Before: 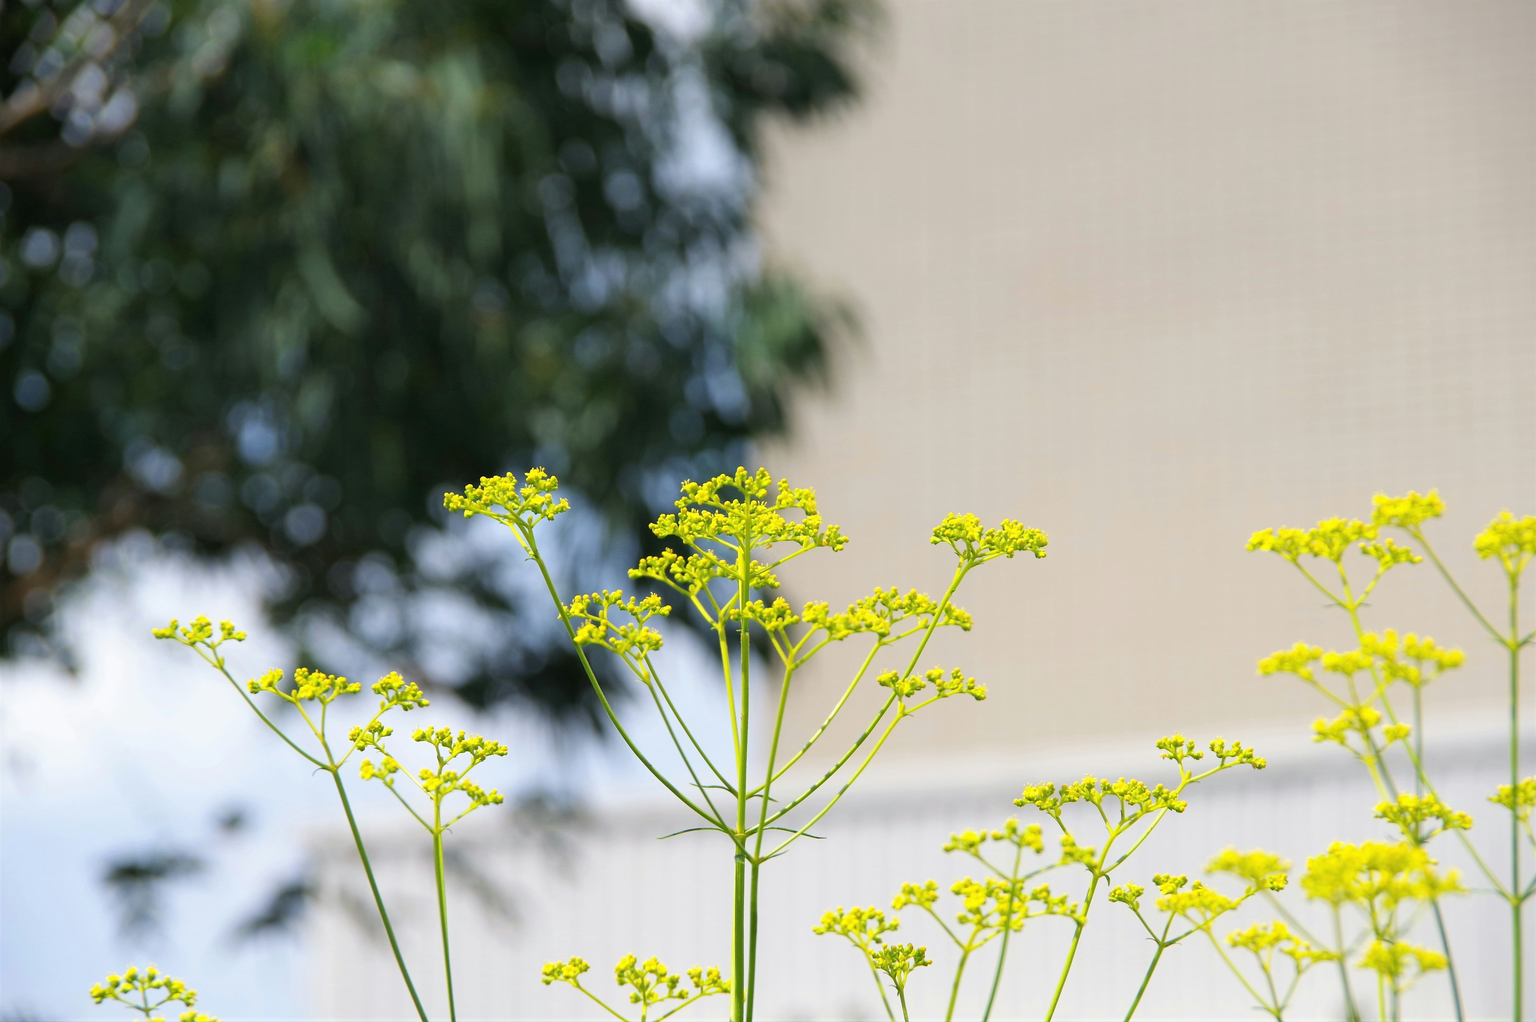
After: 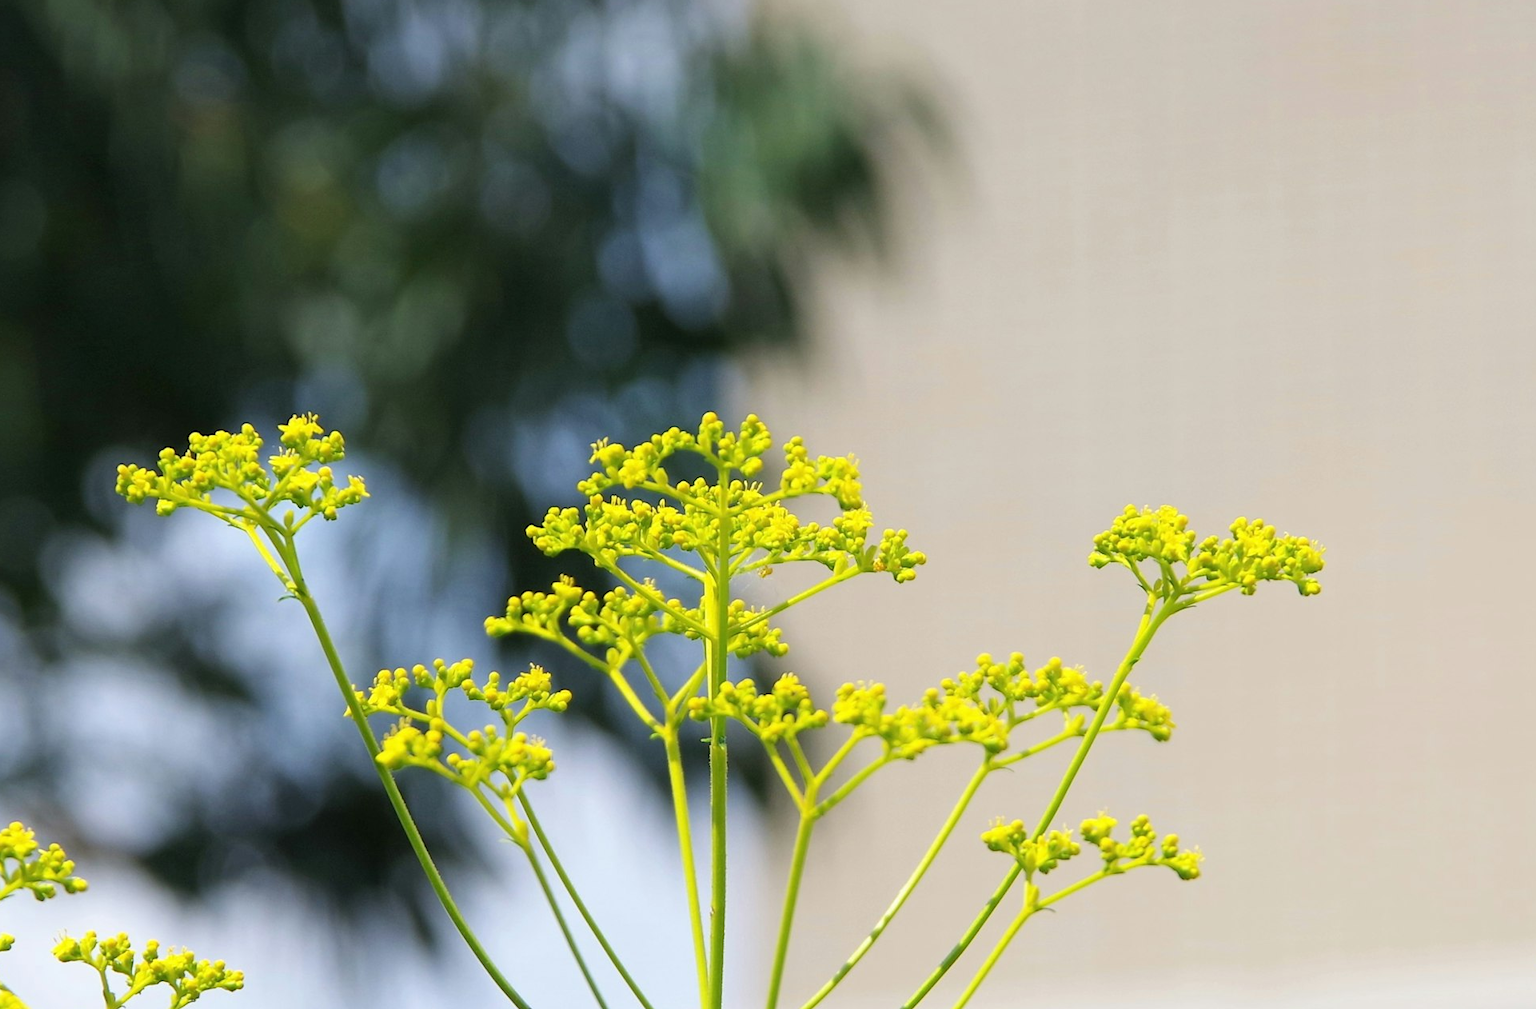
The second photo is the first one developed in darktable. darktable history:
crop: left 25.128%, top 25.452%, right 24.846%, bottom 25.093%
